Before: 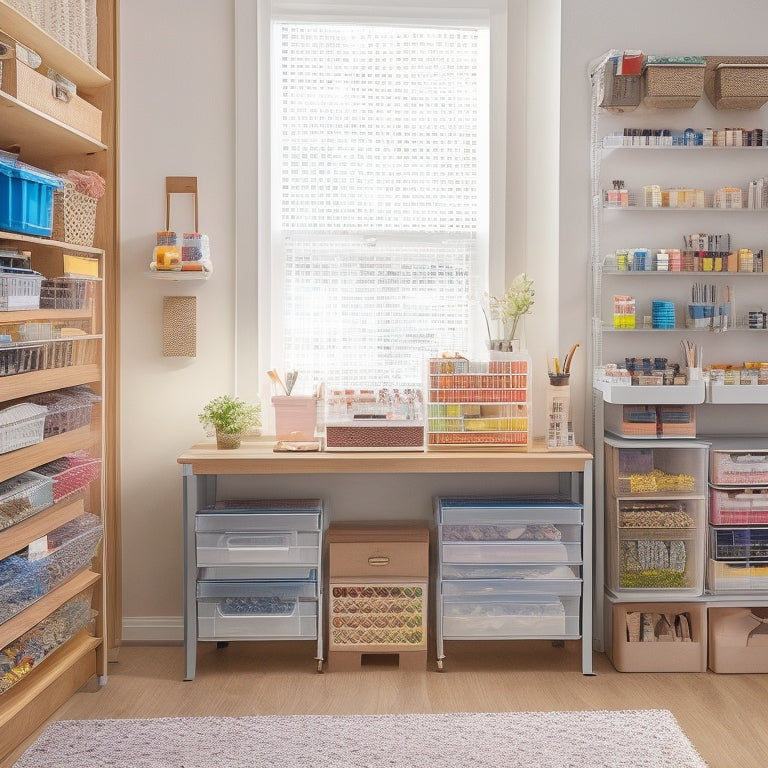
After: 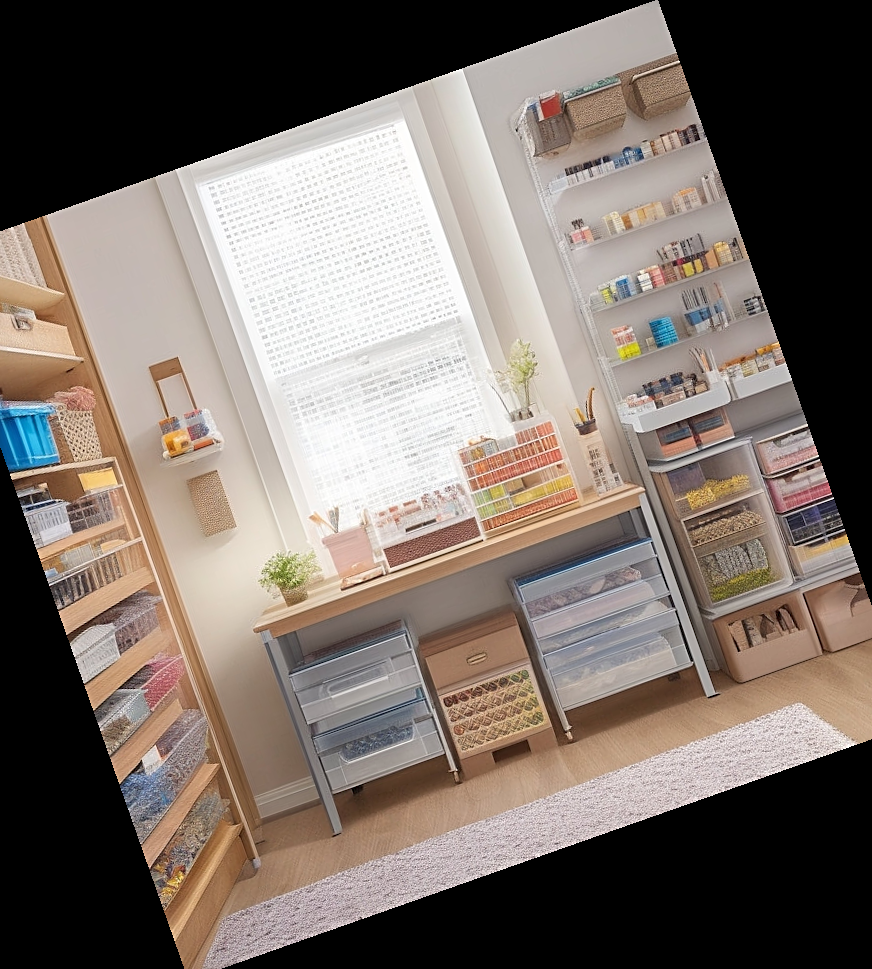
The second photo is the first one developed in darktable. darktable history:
crop and rotate: angle 19.43°, left 6.812%, right 4.125%, bottom 1.087%
sharpen: radius 2.529, amount 0.323
